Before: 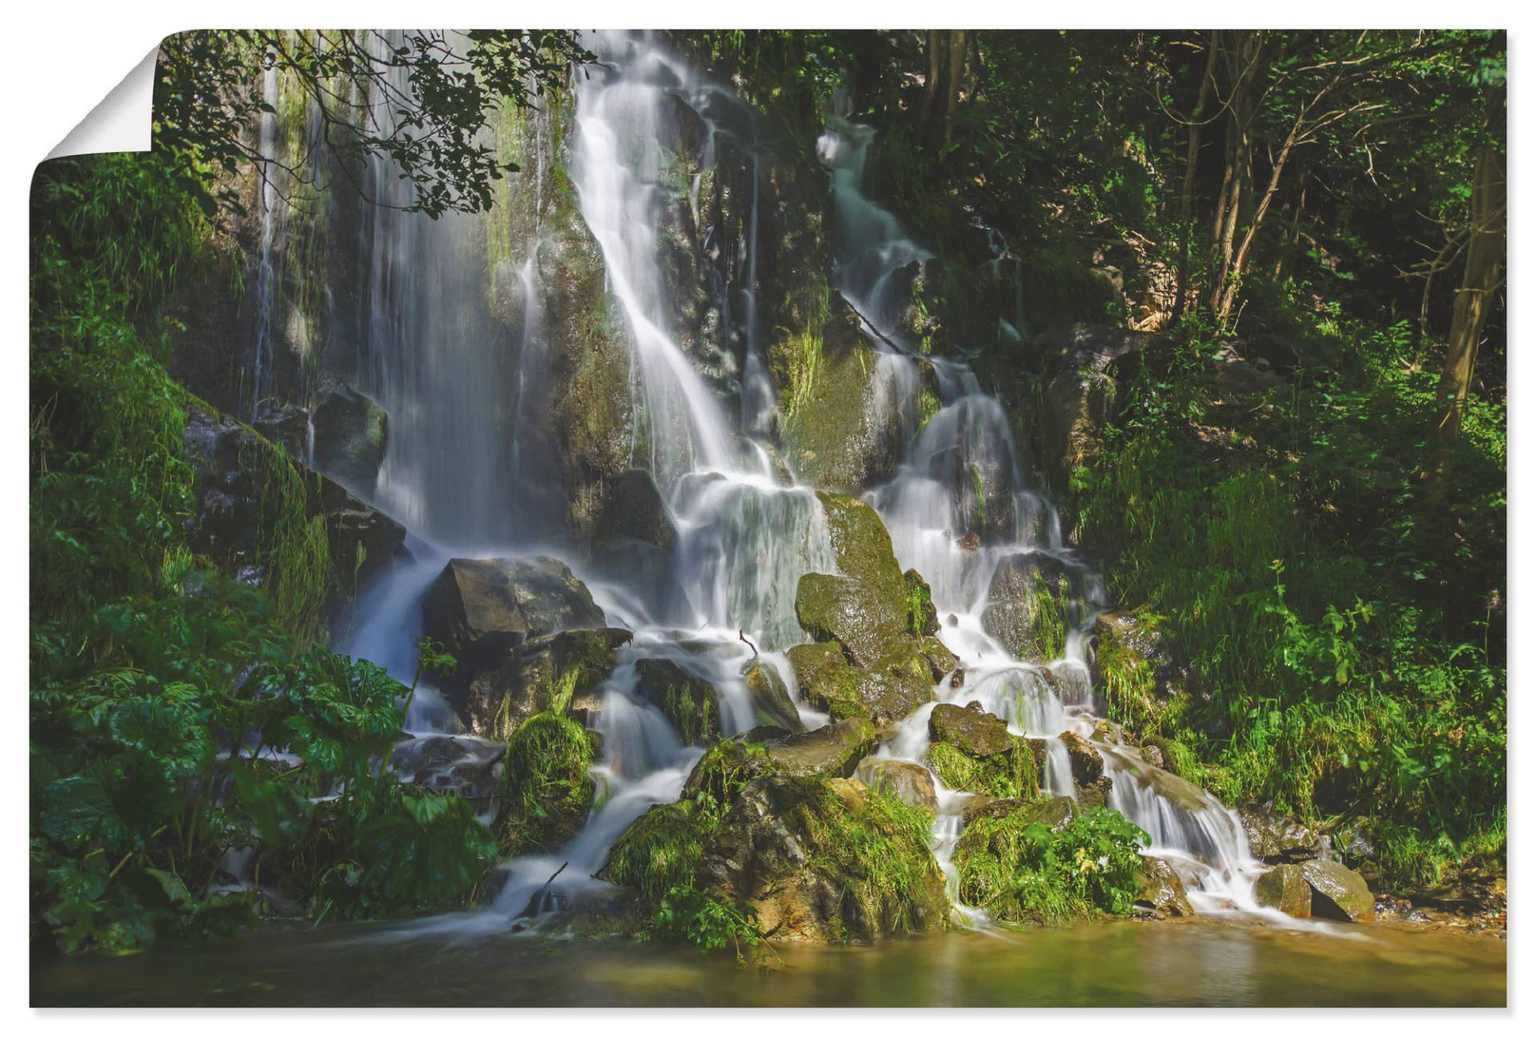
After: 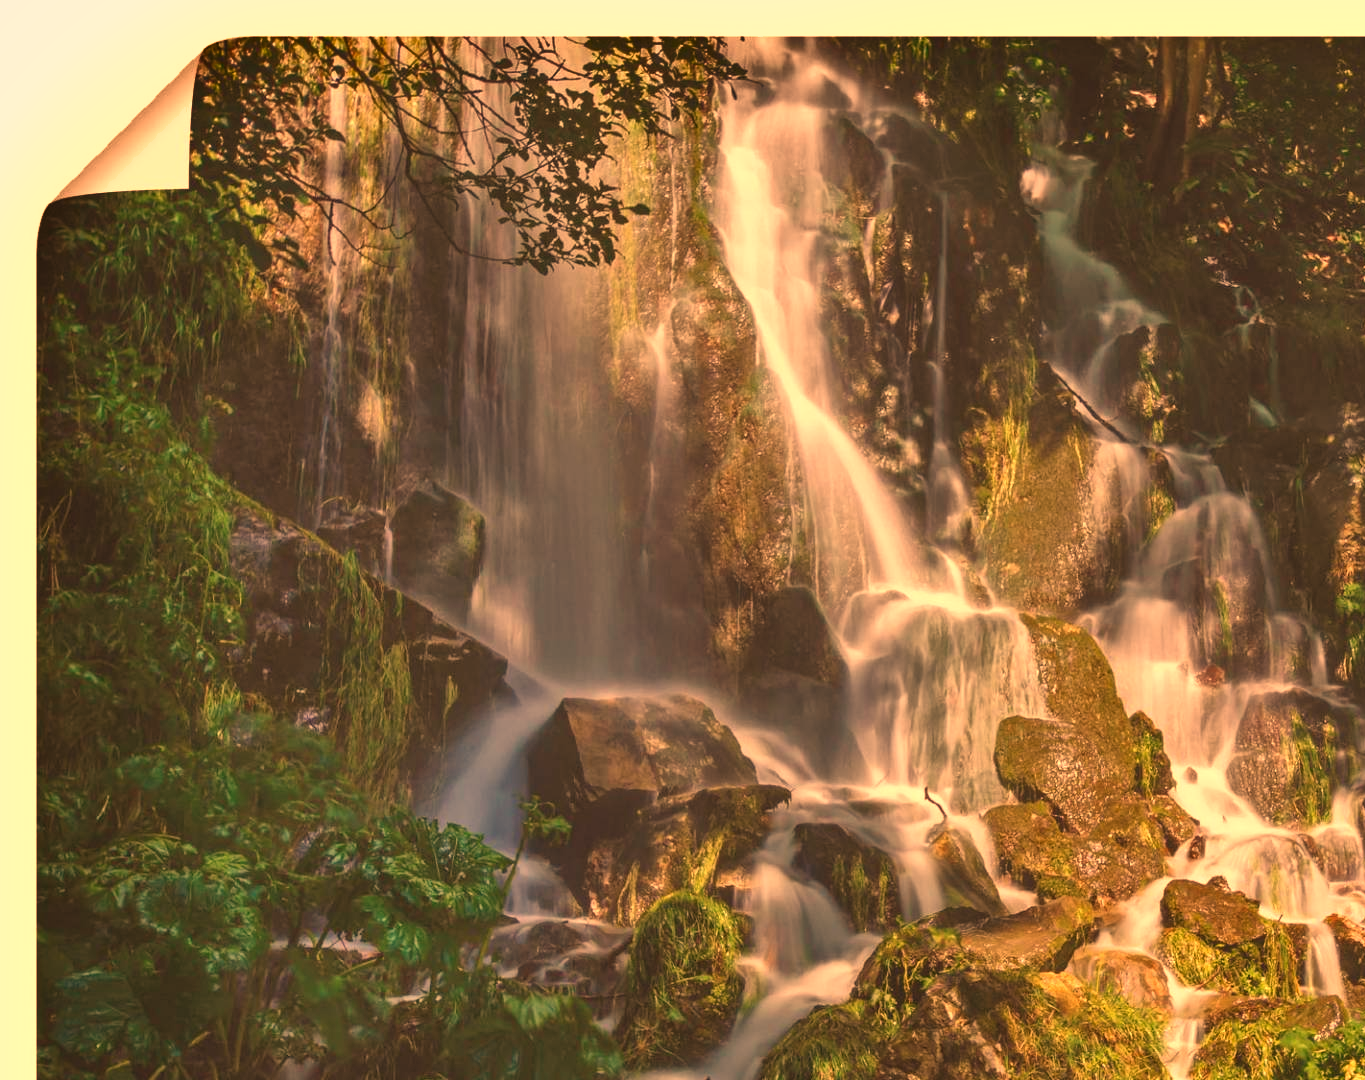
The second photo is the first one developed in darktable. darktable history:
white balance: red 1.467, blue 0.684
shadows and highlights: shadows color adjustment 97.66%, soften with gaussian
crop: right 28.885%, bottom 16.626%
